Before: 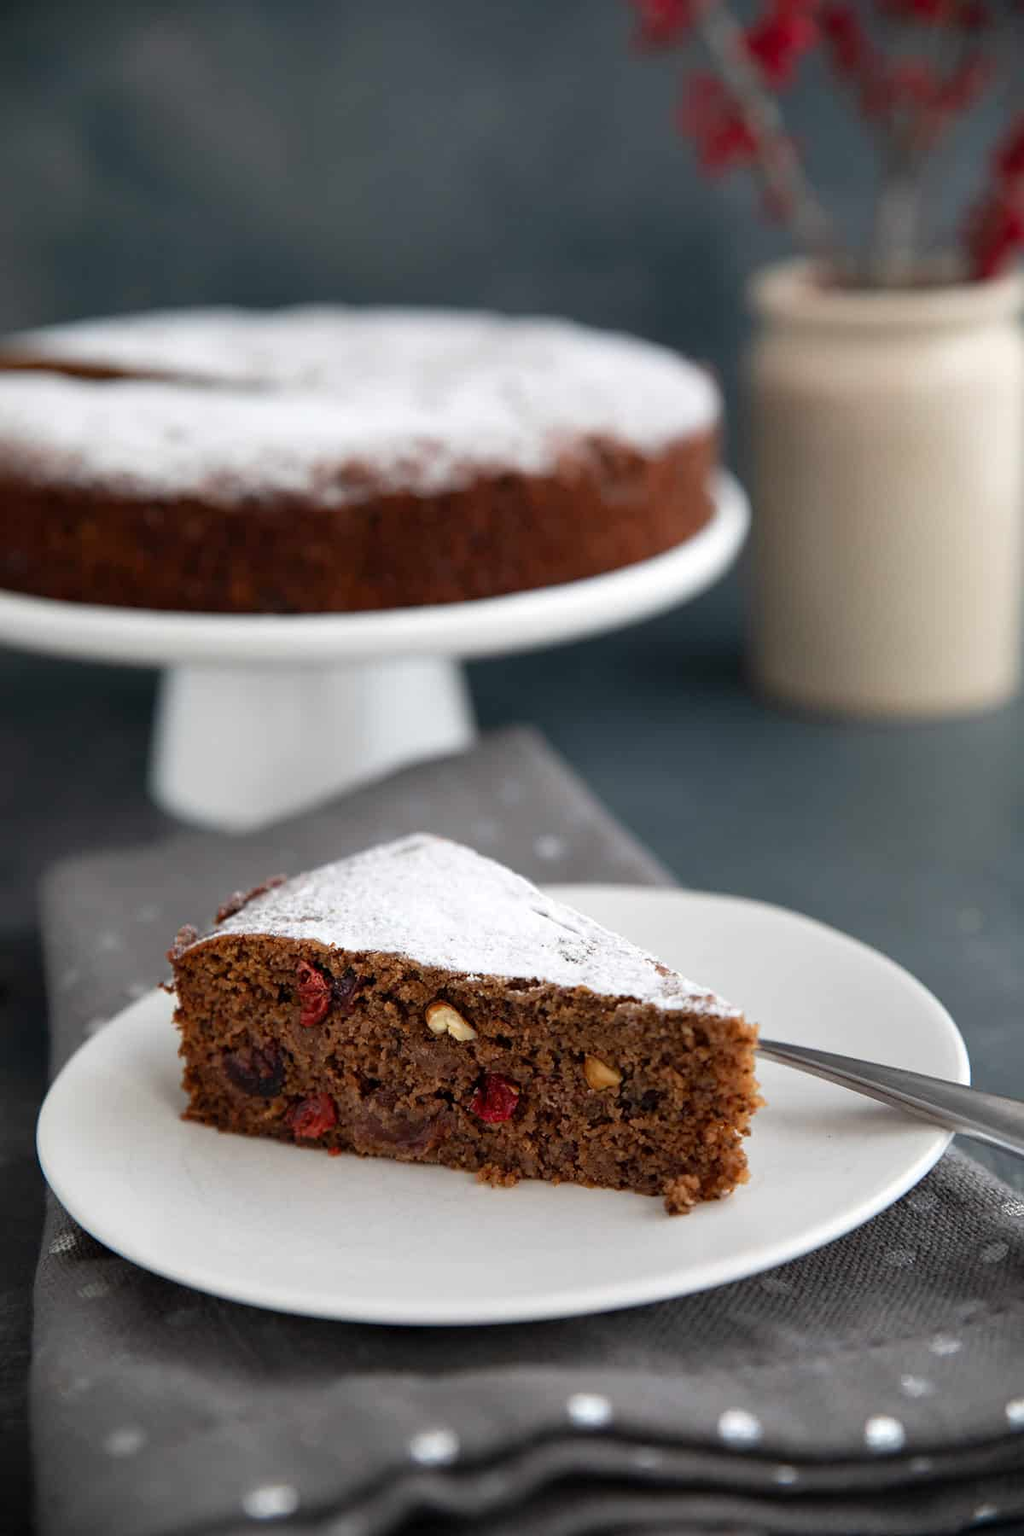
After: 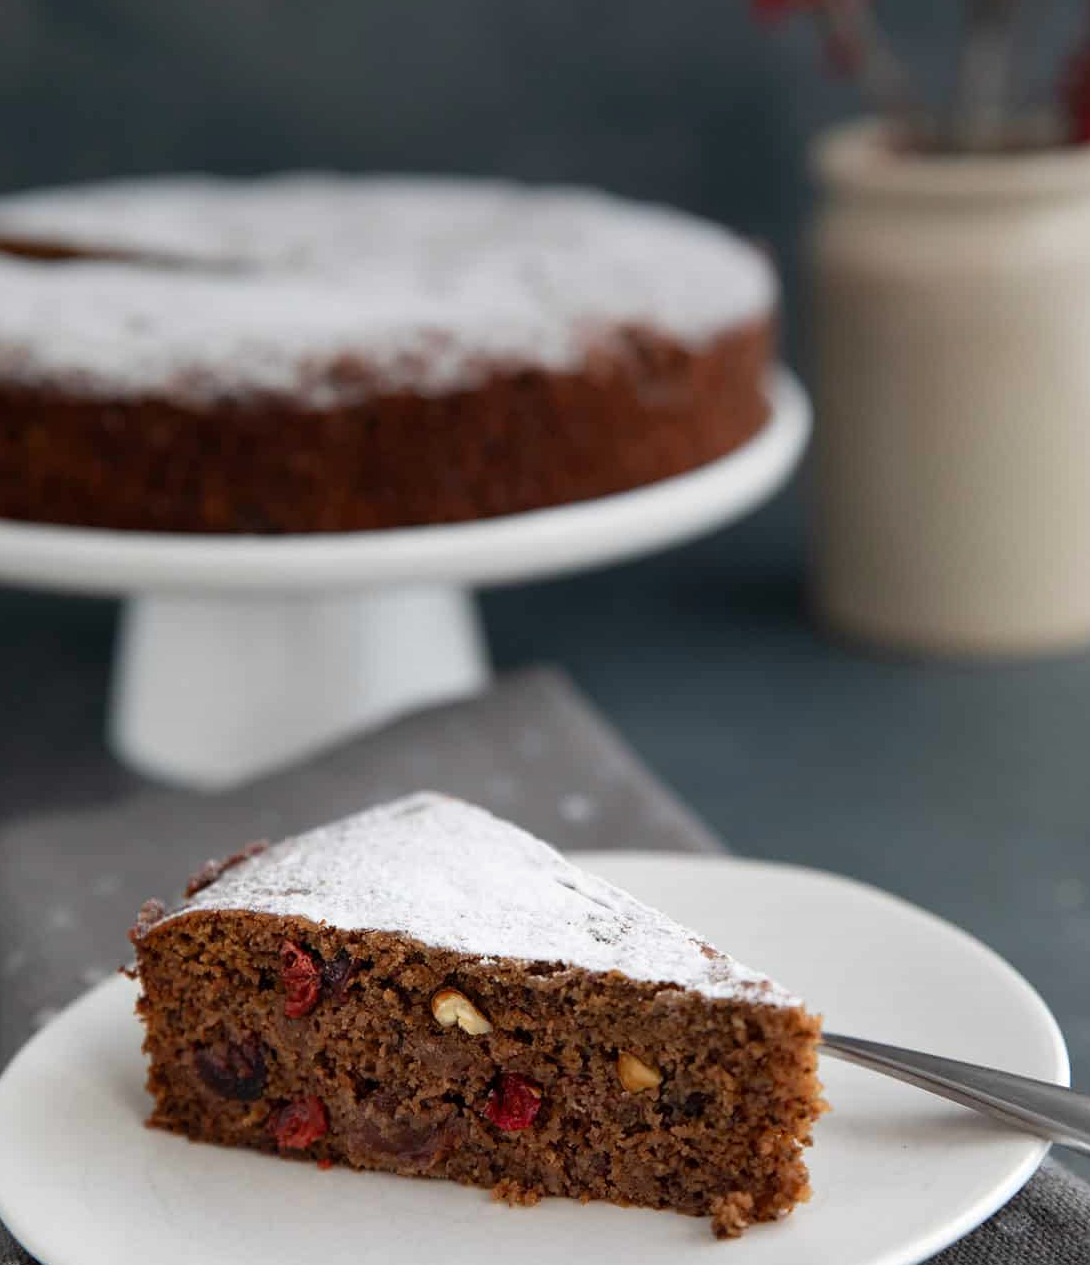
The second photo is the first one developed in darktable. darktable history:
crop: left 5.596%, top 10.314%, right 3.534%, bottom 19.395%
graduated density: on, module defaults
